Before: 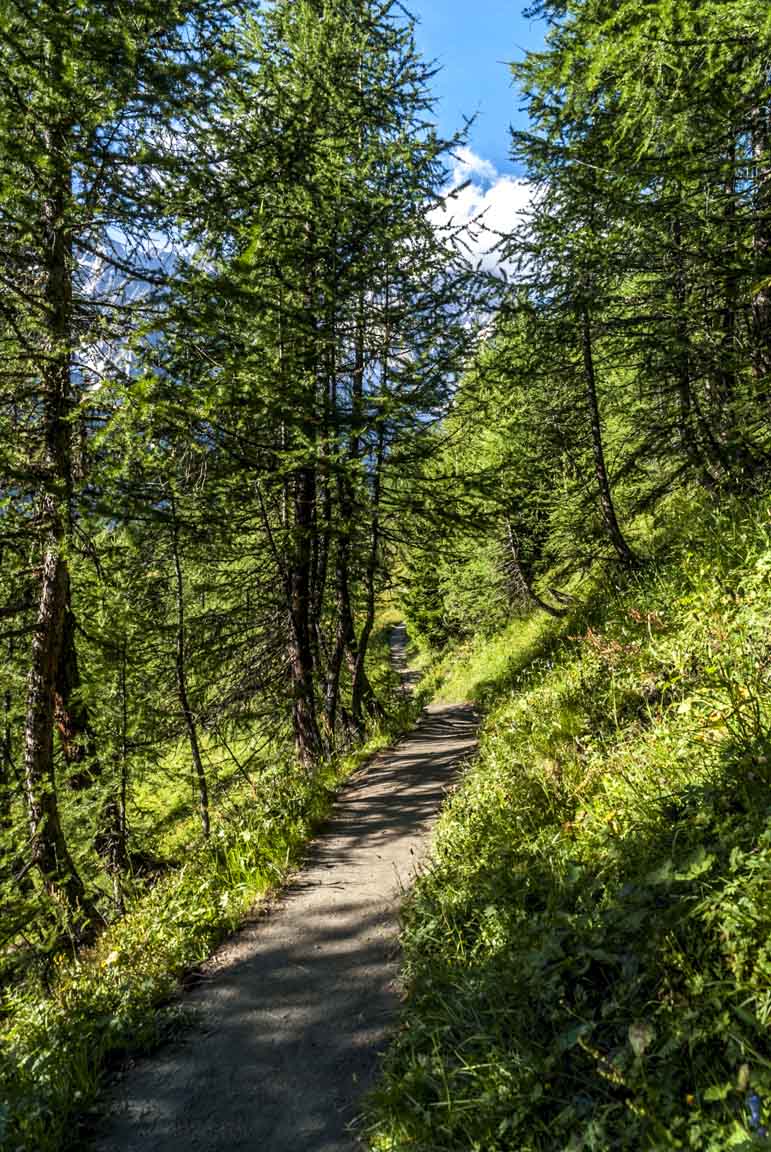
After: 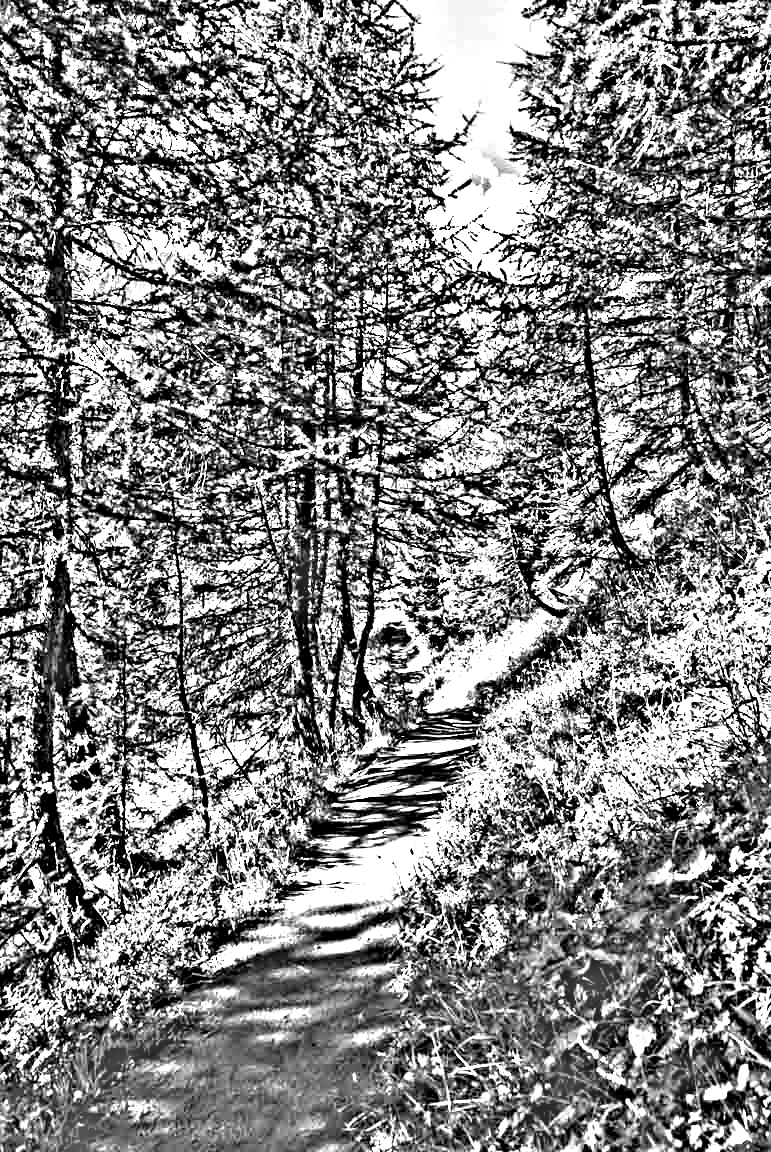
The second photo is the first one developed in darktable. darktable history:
exposure: exposure 2 EV, compensate exposure bias true, compensate highlight preservation false
highpass: on, module defaults
